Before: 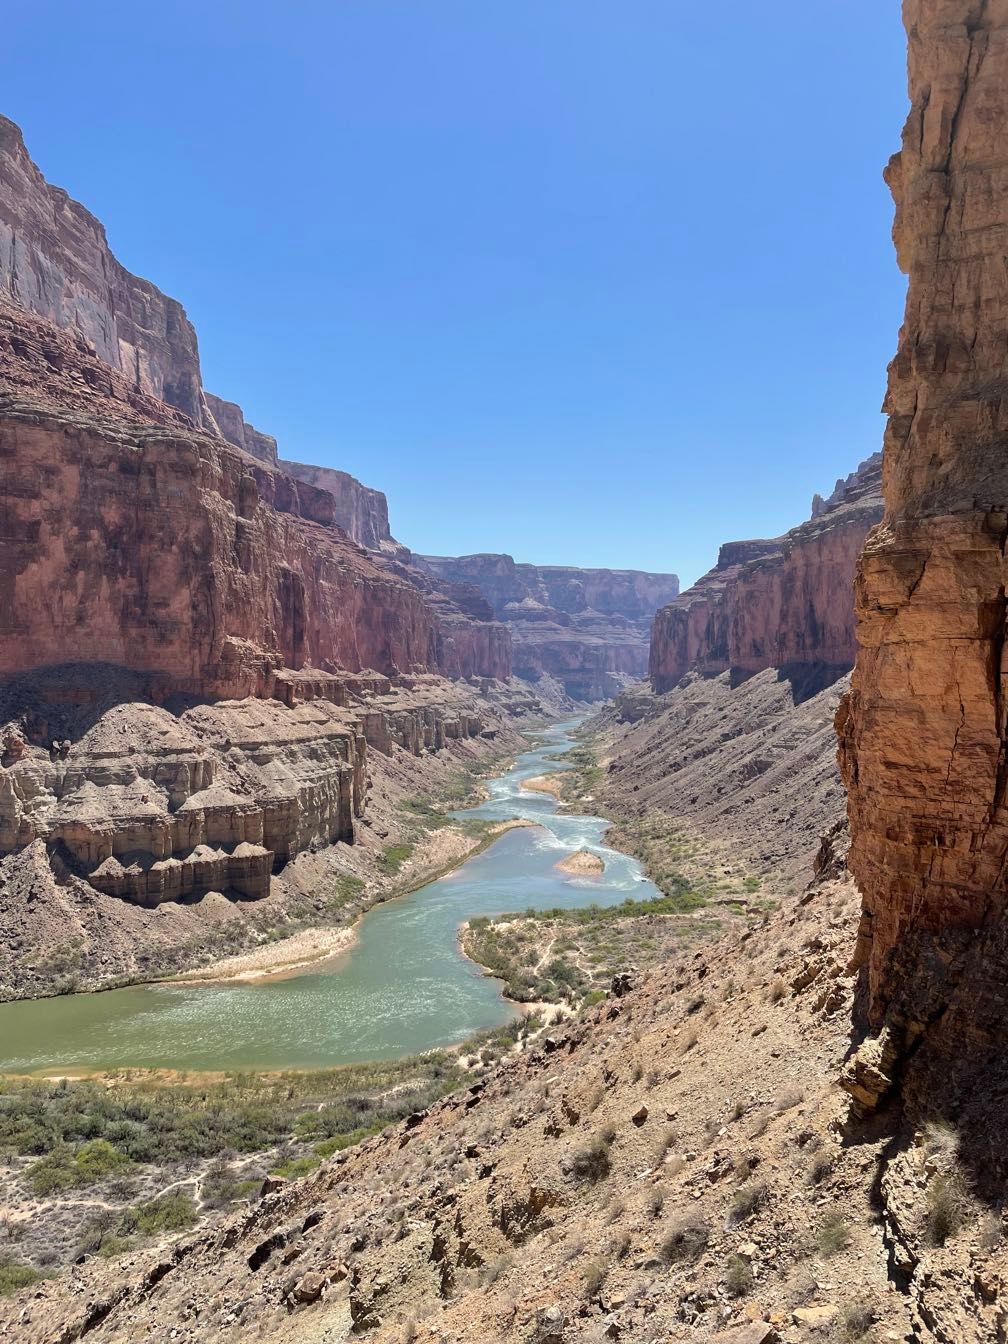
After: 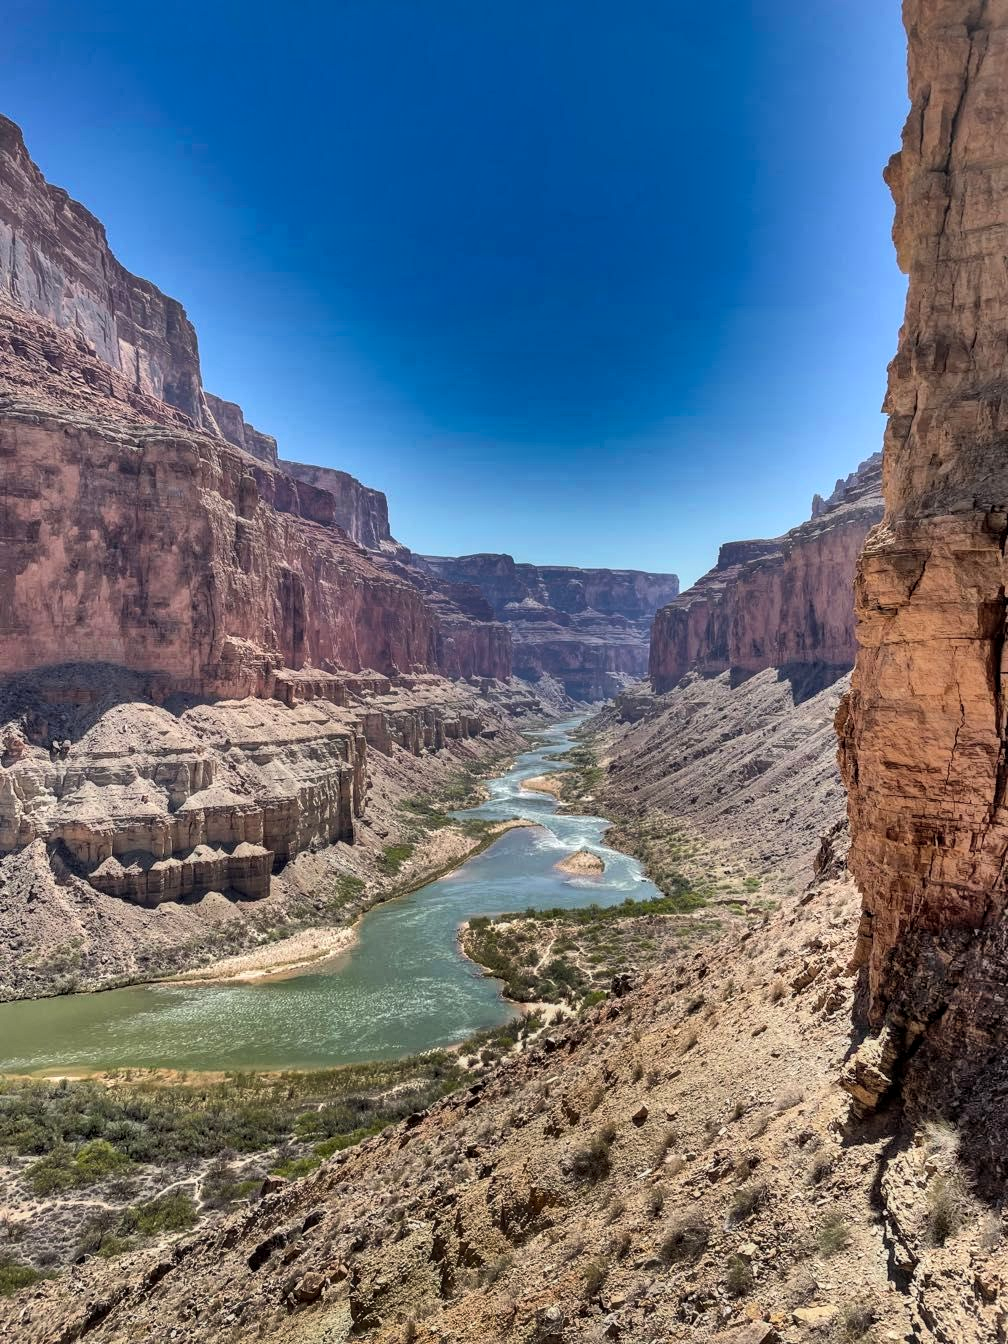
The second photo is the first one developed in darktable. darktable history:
shadows and highlights: radius 123.55, shadows 99.15, white point adjustment -3.04, highlights -99.77, soften with gaussian
tone curve: curves: ch0 [(0, 0) (0.003, 0.004) (0.011, 0.015) (0.025, 0.033) (0.044, 0.059) (0.069, 0.093) (0.1, 0.133) (0.136, 0.182) (0.177, 0.237) (0.224, 0.3) (0.277, 0.369) (0.335, 0.437) (0.399, 0.511) (0.468, 0.584) (0.543, 0.656) (0.623, 0.729) (0.709, 0.8) (0.801, 0.872) (0.898, 0.935) (1, 1)], color space Lab, independent channels, preserve colors none
local contrast: on, module defaults
